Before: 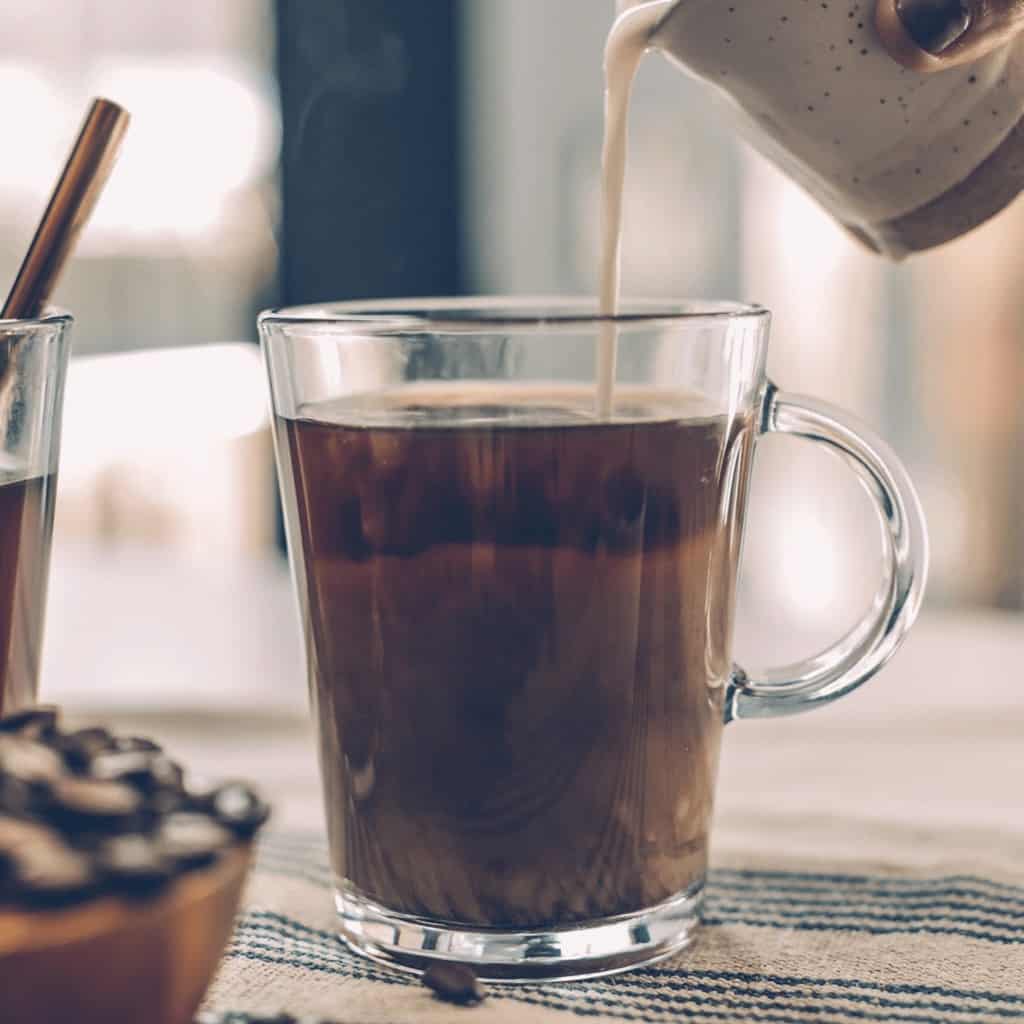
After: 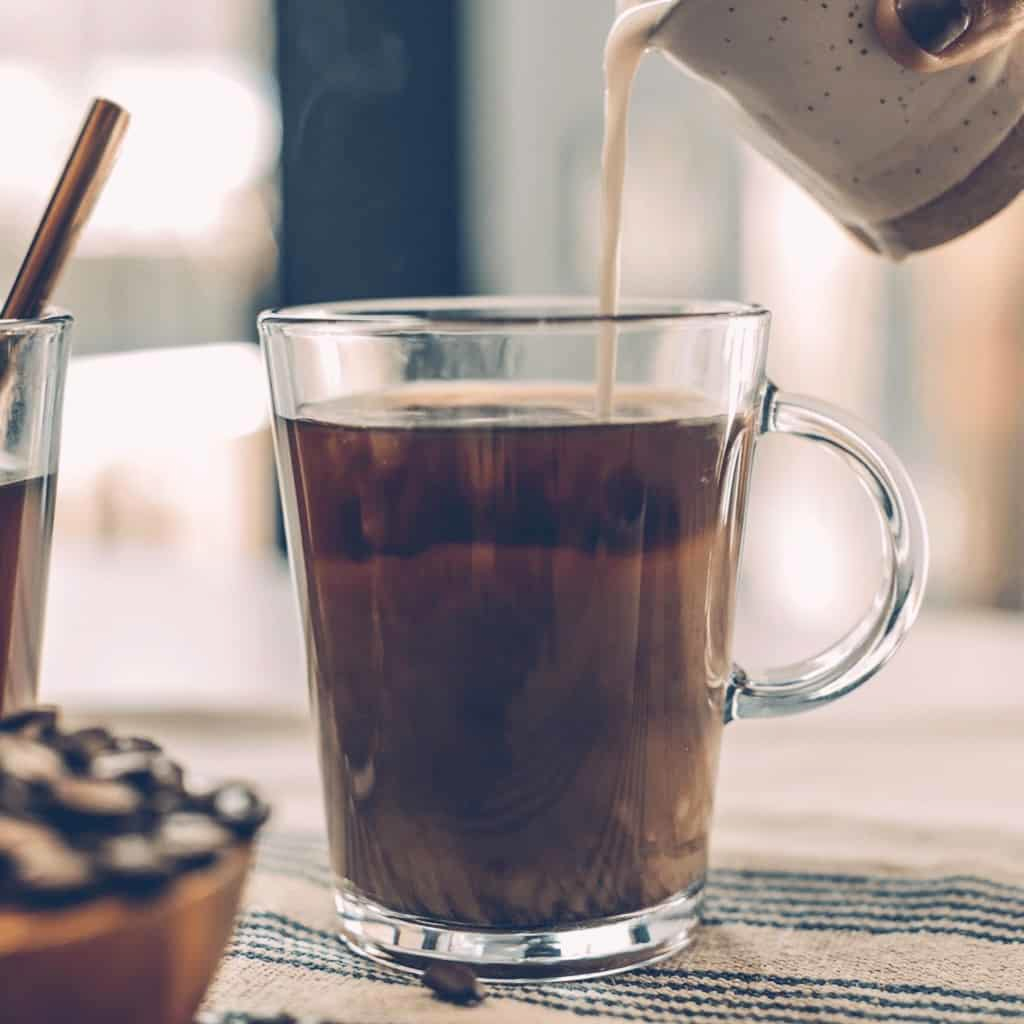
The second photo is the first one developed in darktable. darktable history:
contrast brightness saturation: contrast 0.103, brightness 0.035, saturation 0.093
